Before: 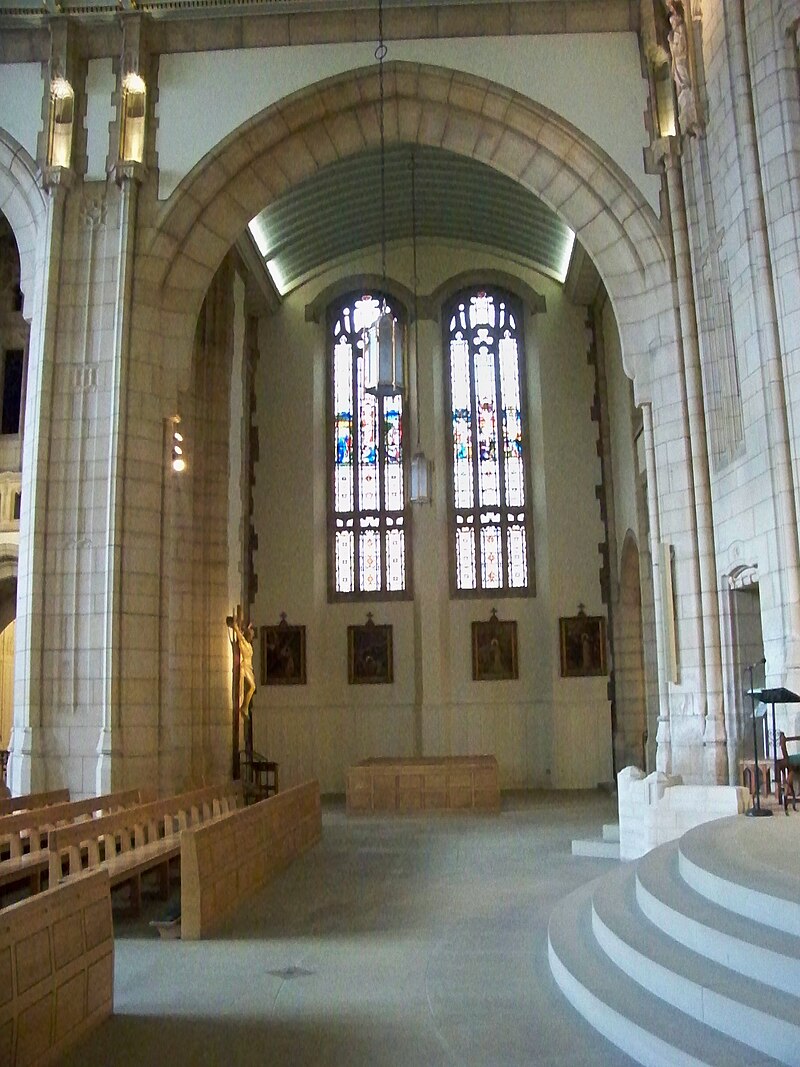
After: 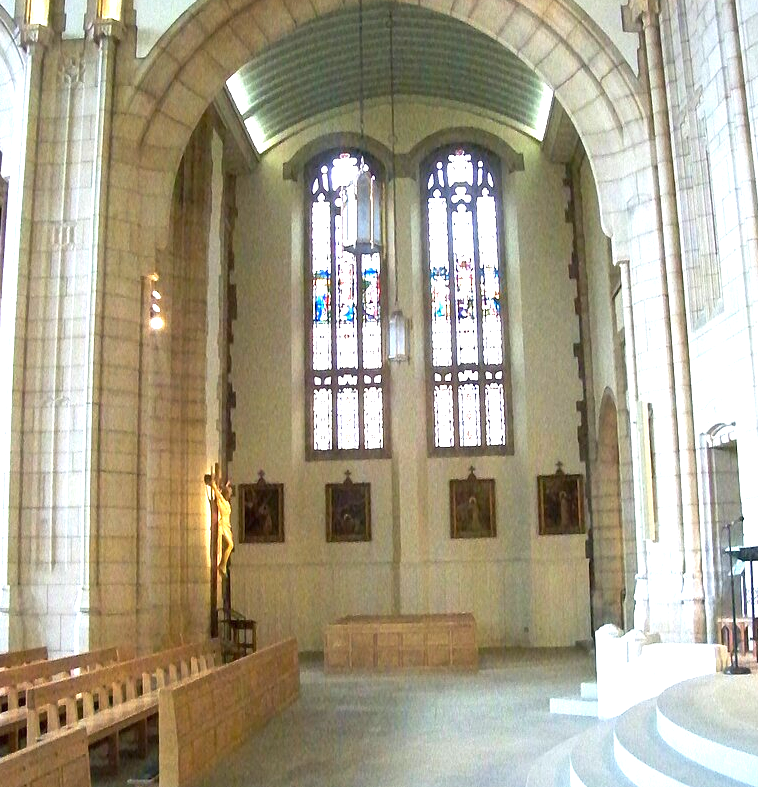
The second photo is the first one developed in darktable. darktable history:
exposure: black level correction 0, exposure 1.199 EV, compensate highlight preservation false
crop and rotate: left 2.907%, top 13.356%, right 2.287%, bottom 12.818%
